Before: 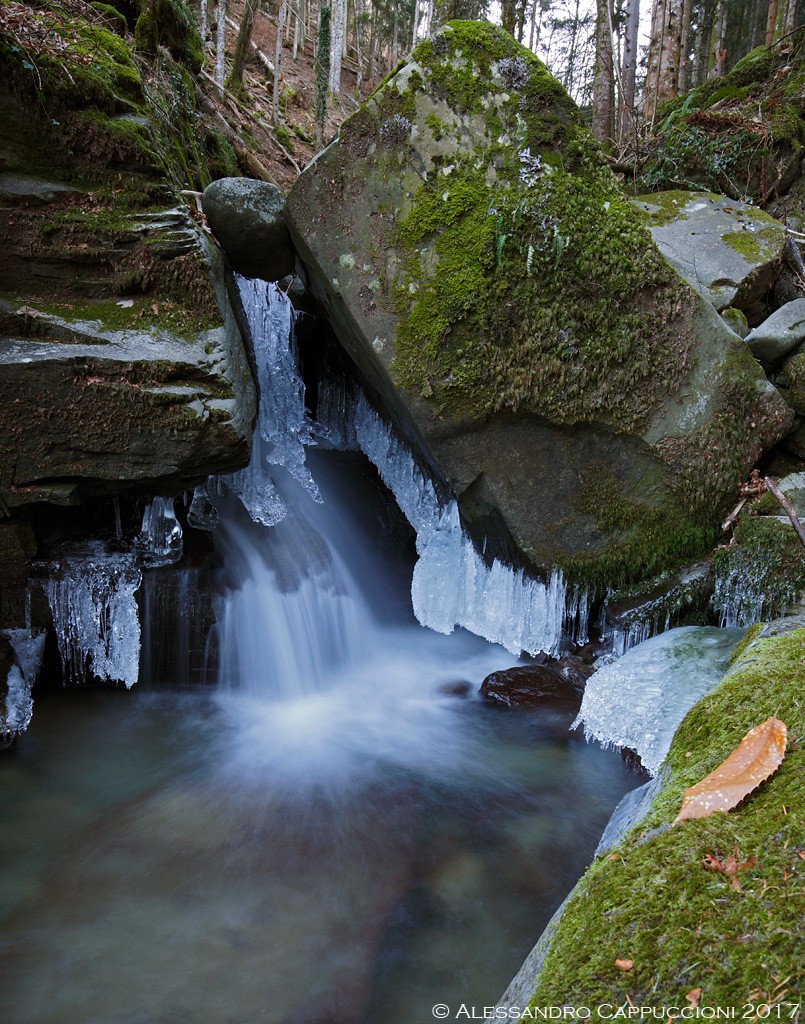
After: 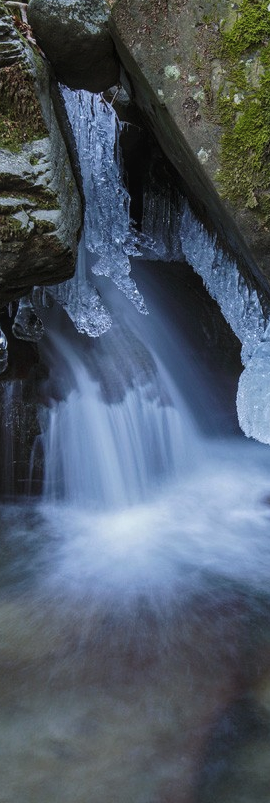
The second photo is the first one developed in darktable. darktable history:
crop and rotate: left 21.77%, top 18.528%, right 44.676%, bottom 2.997%
exposure: black level correction -0.005, exposure 0.054 EV, compensate highlight preservation false
local contrast: highlights 0%, shadows 0%, detail 133%
